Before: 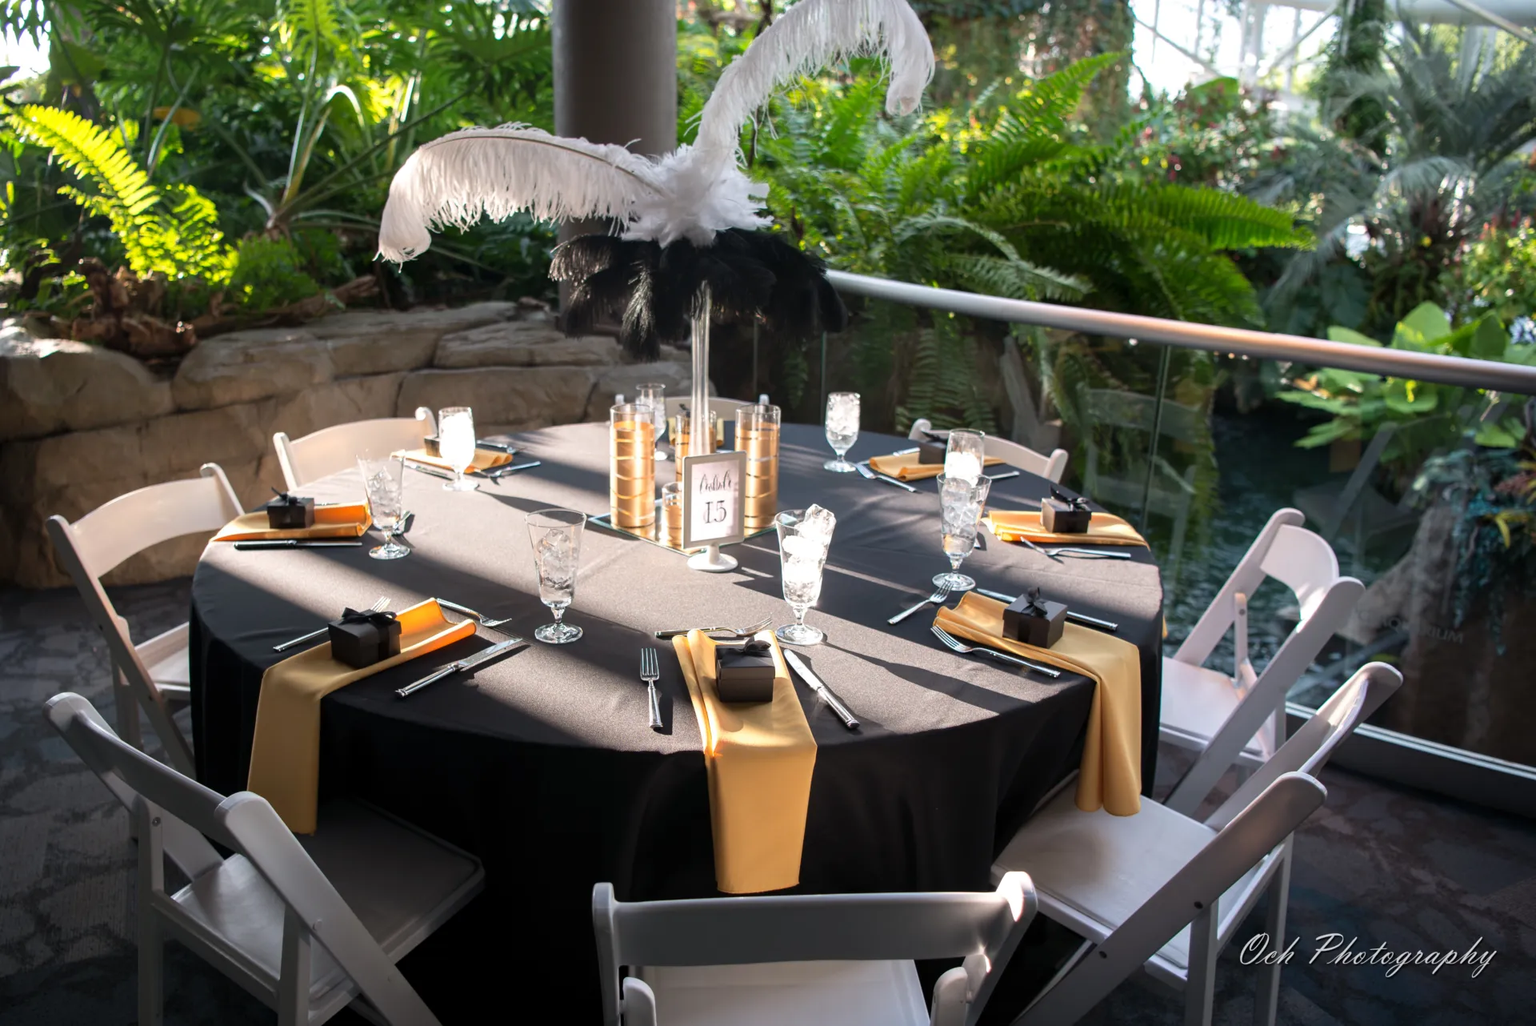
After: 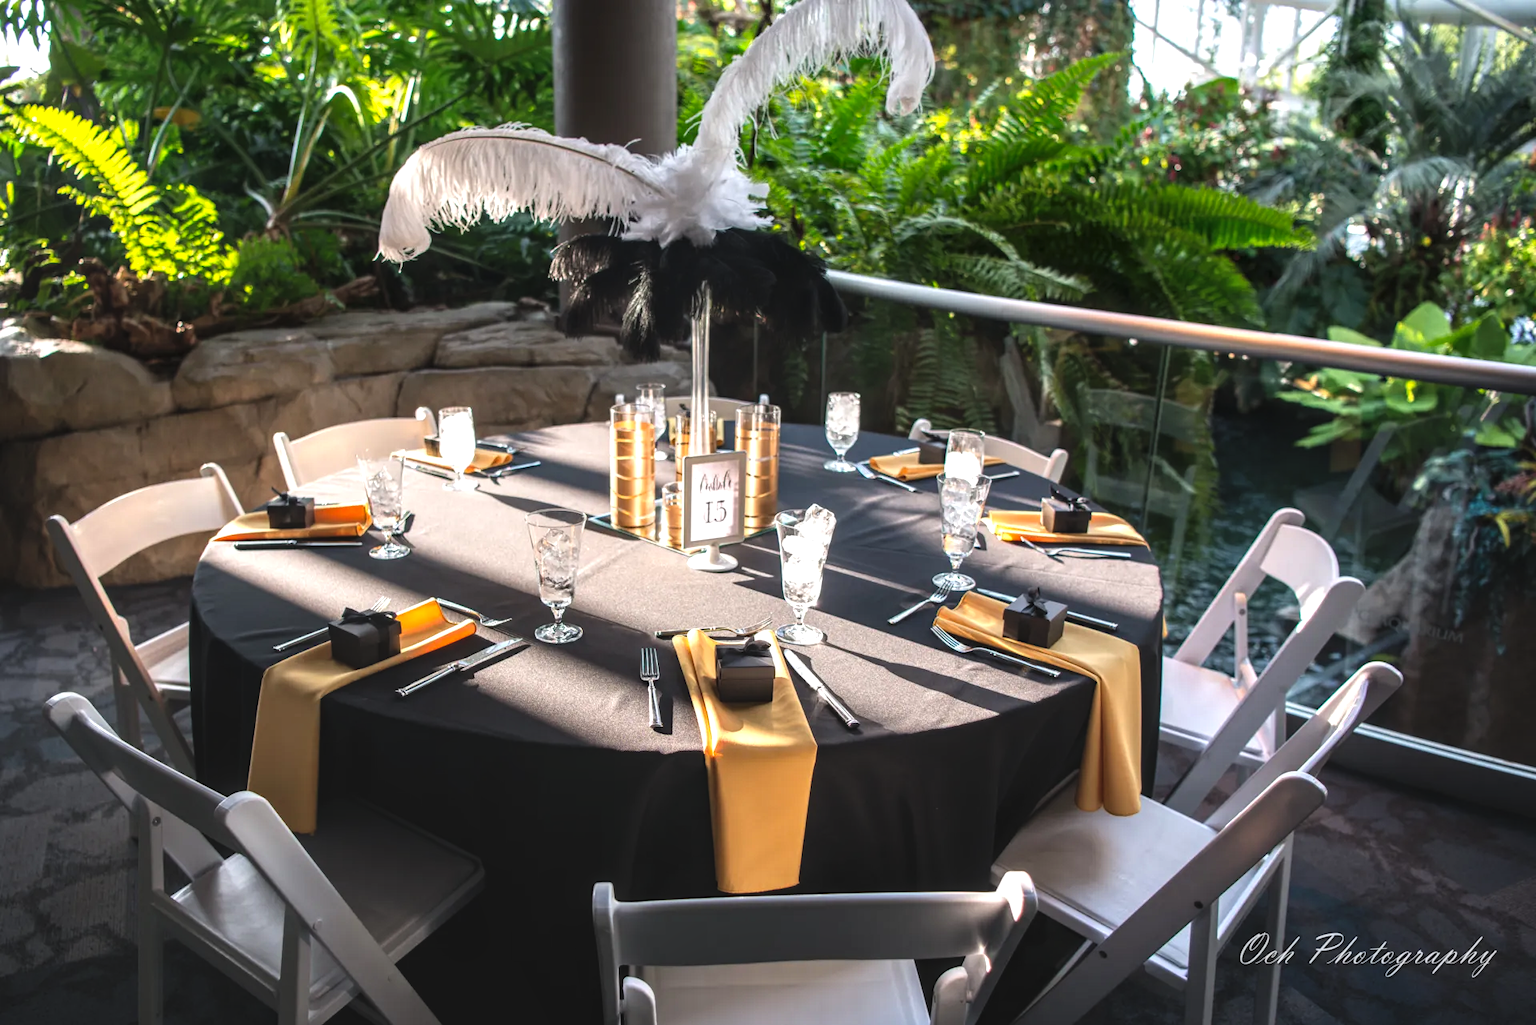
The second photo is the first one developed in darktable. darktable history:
color correction: highlights b* 0.028, saturation 1.27
exposure: black level correction -0.015, exposure -0.135 EV, compensate exposure bias true, compensate highlight preservation false
local contrast: highlights 60%, shadows 63%, detail 160%
